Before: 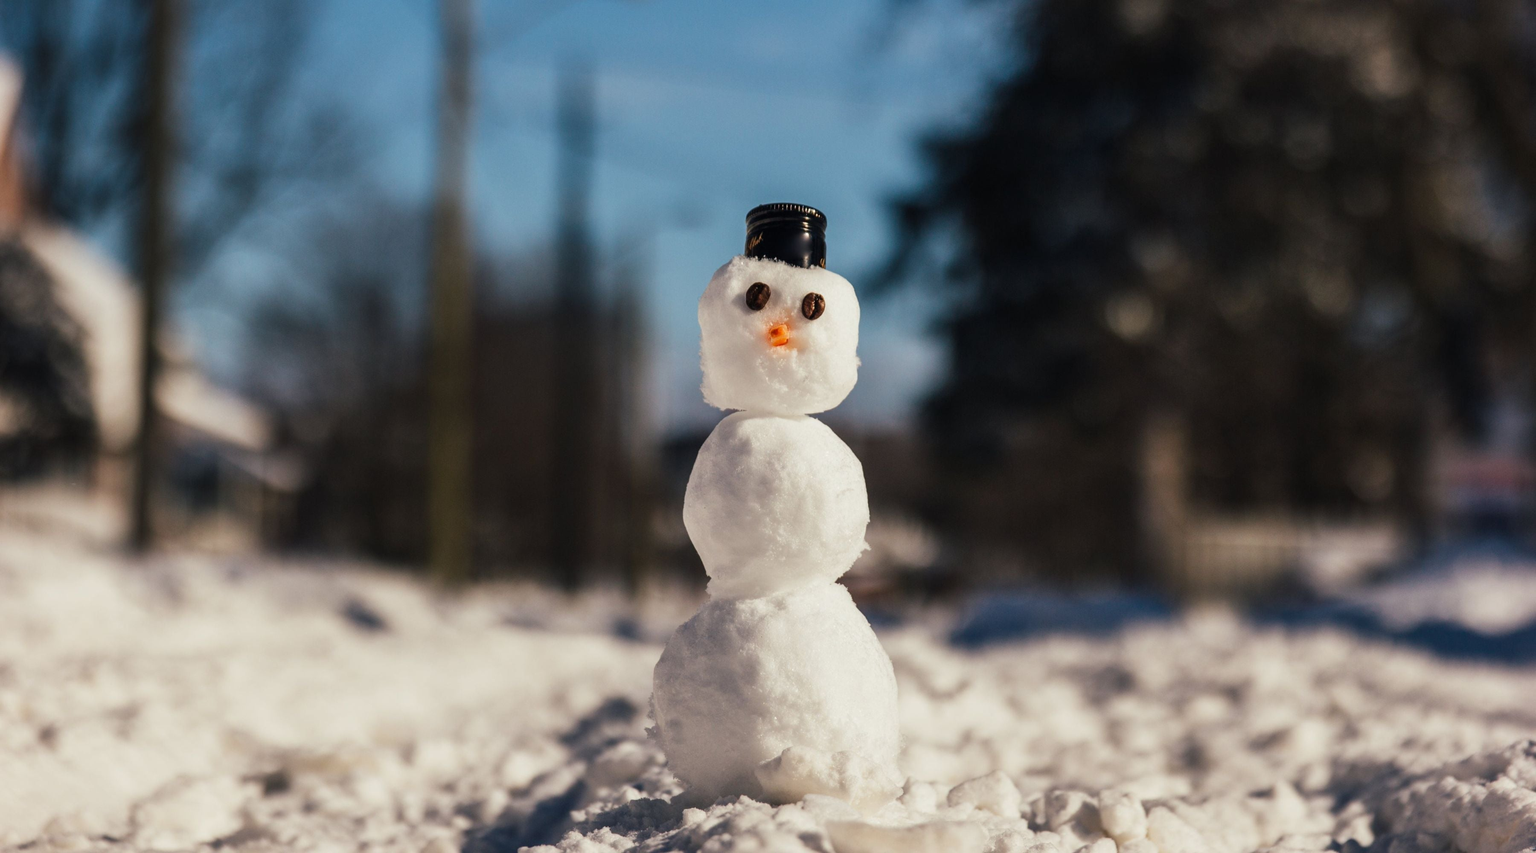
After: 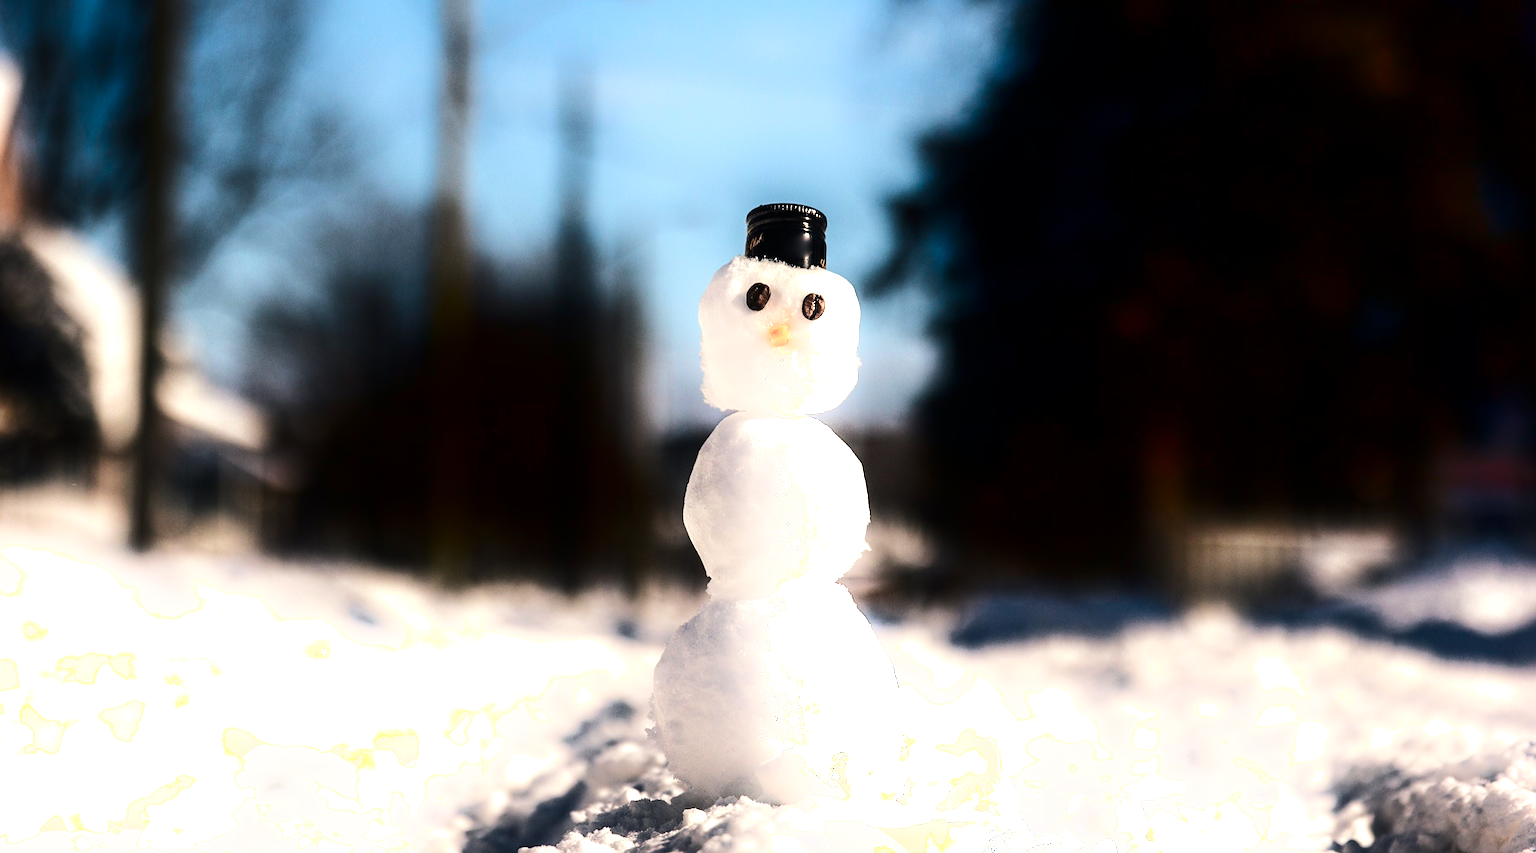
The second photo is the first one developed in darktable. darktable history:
sharpen: on, module defaults
tone equalizer: -8 EV -1.06 EV, -7 EV -1.03 EV, -6 EV -0.901 EV, -5 EV -0.553 EV, -3 EV 0.544 EV, -2 EV 0.841 EV, -1 EV 0.996 EV, +0 EV 1.06 EV, edges refinement/feathering 500, mask exposure compensation -1.57 EV, preserve details no
color balance rgb: perceptual saturation grading › global saturation 0.276%, perceptual brilliance grading › mid-tones 10.91%, perceptual brilliance grading › shadows 15.216%
shadows and highlights: shadows -89.45, highlights 90.26, soften with gaussian
